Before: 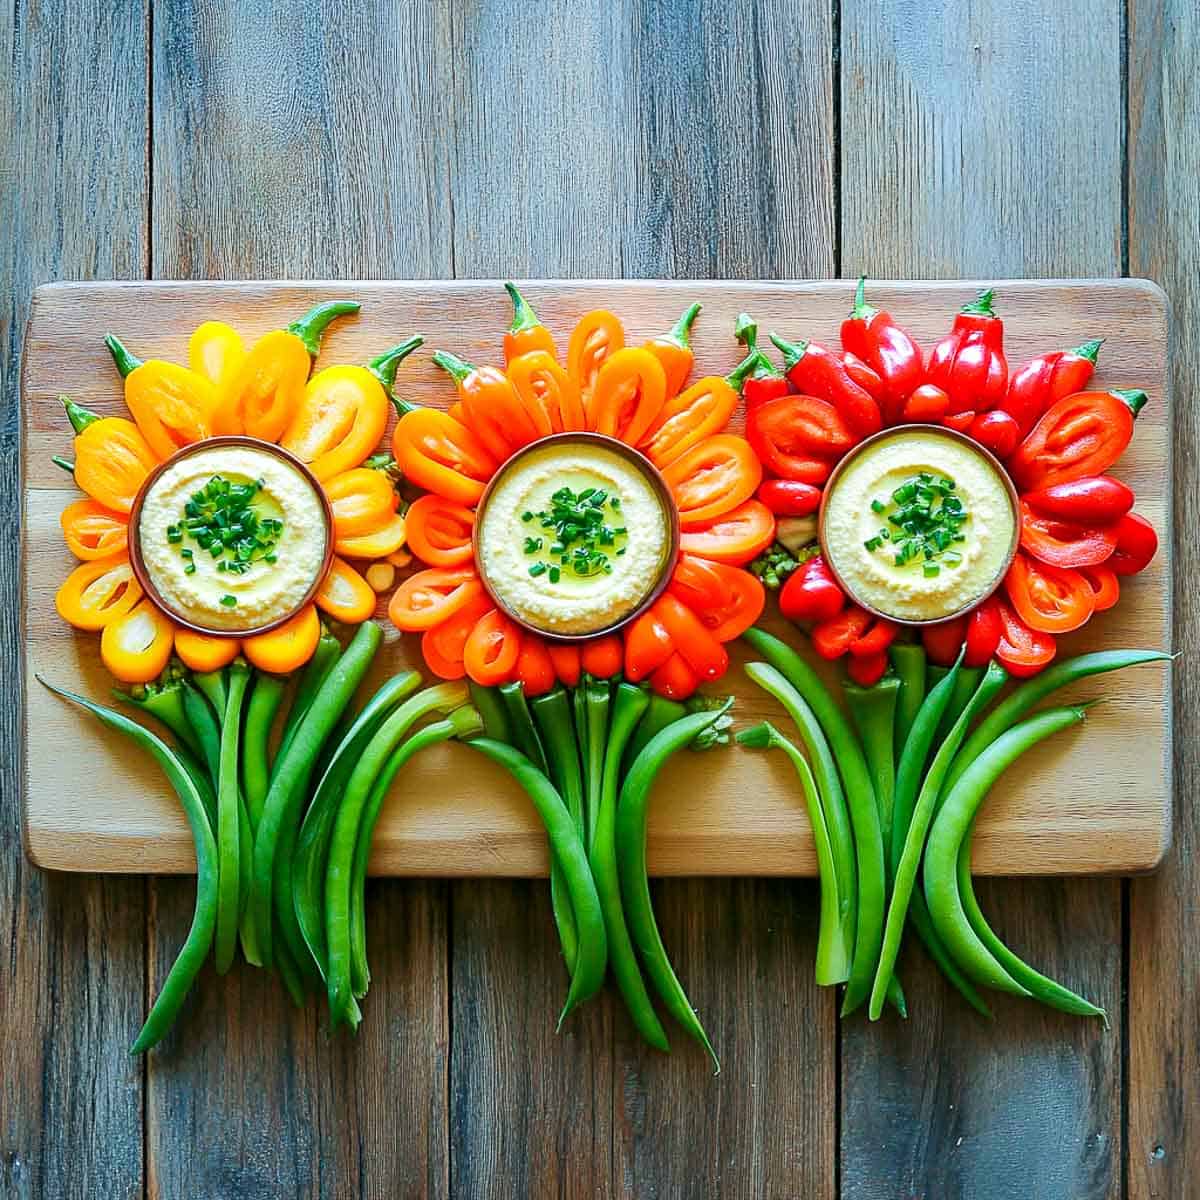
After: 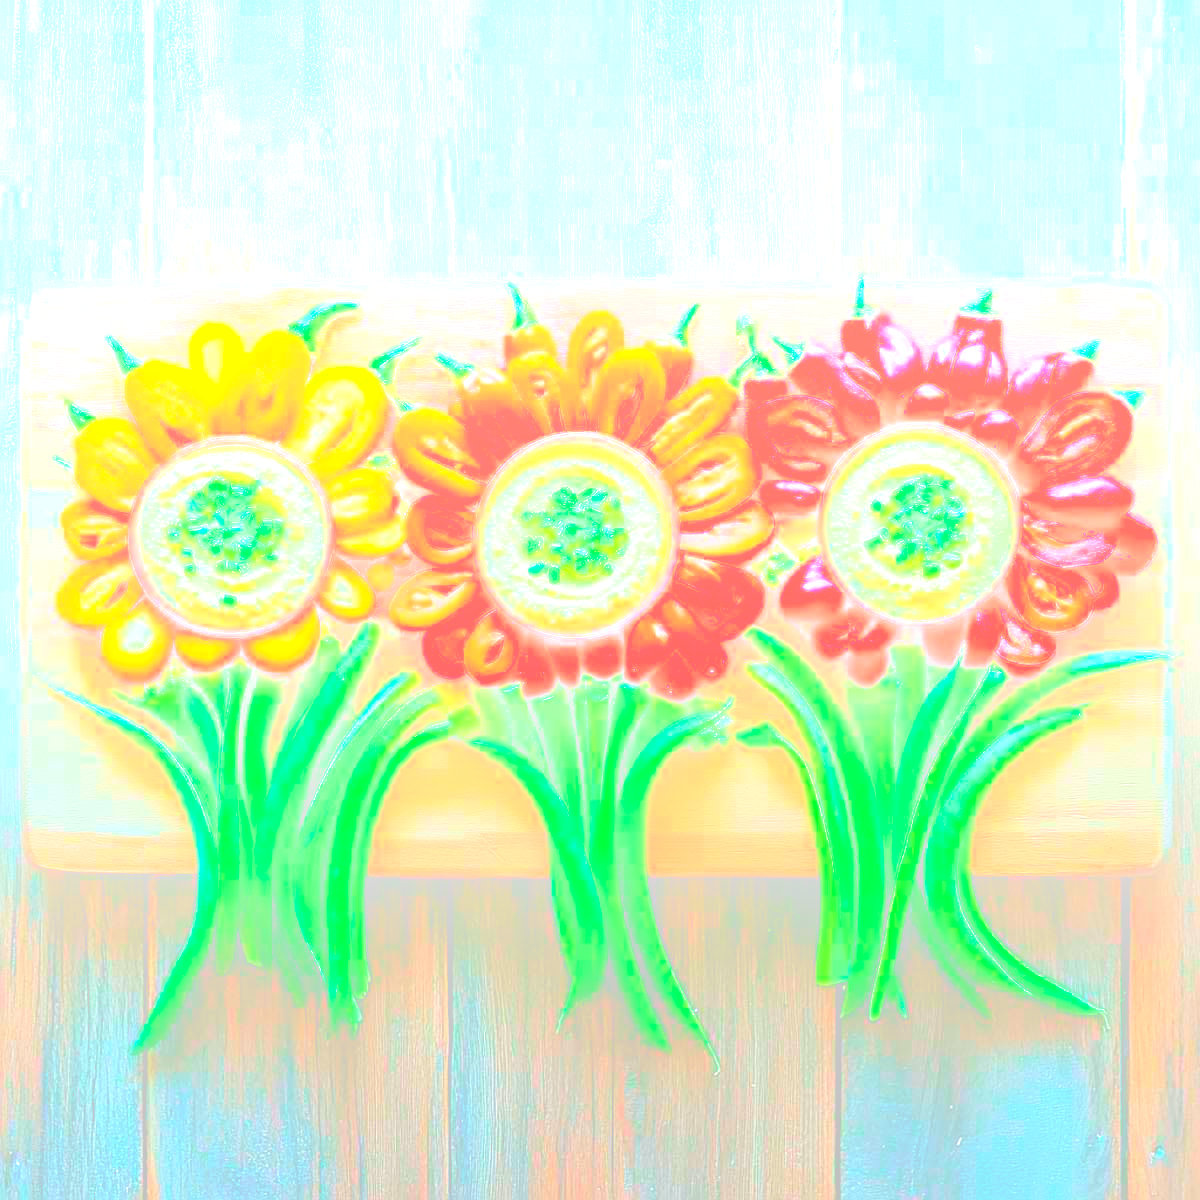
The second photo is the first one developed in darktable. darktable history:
exposure: exposure 0.127 EV, compensate highlight preservation false
color contrast: green-magenta contrast 1.73, blue-yellow contrast 1.15
sharpen: on, module defaults
velvia: on, module defaults
bloom: size 85%, threshold 5%, strength 85%
